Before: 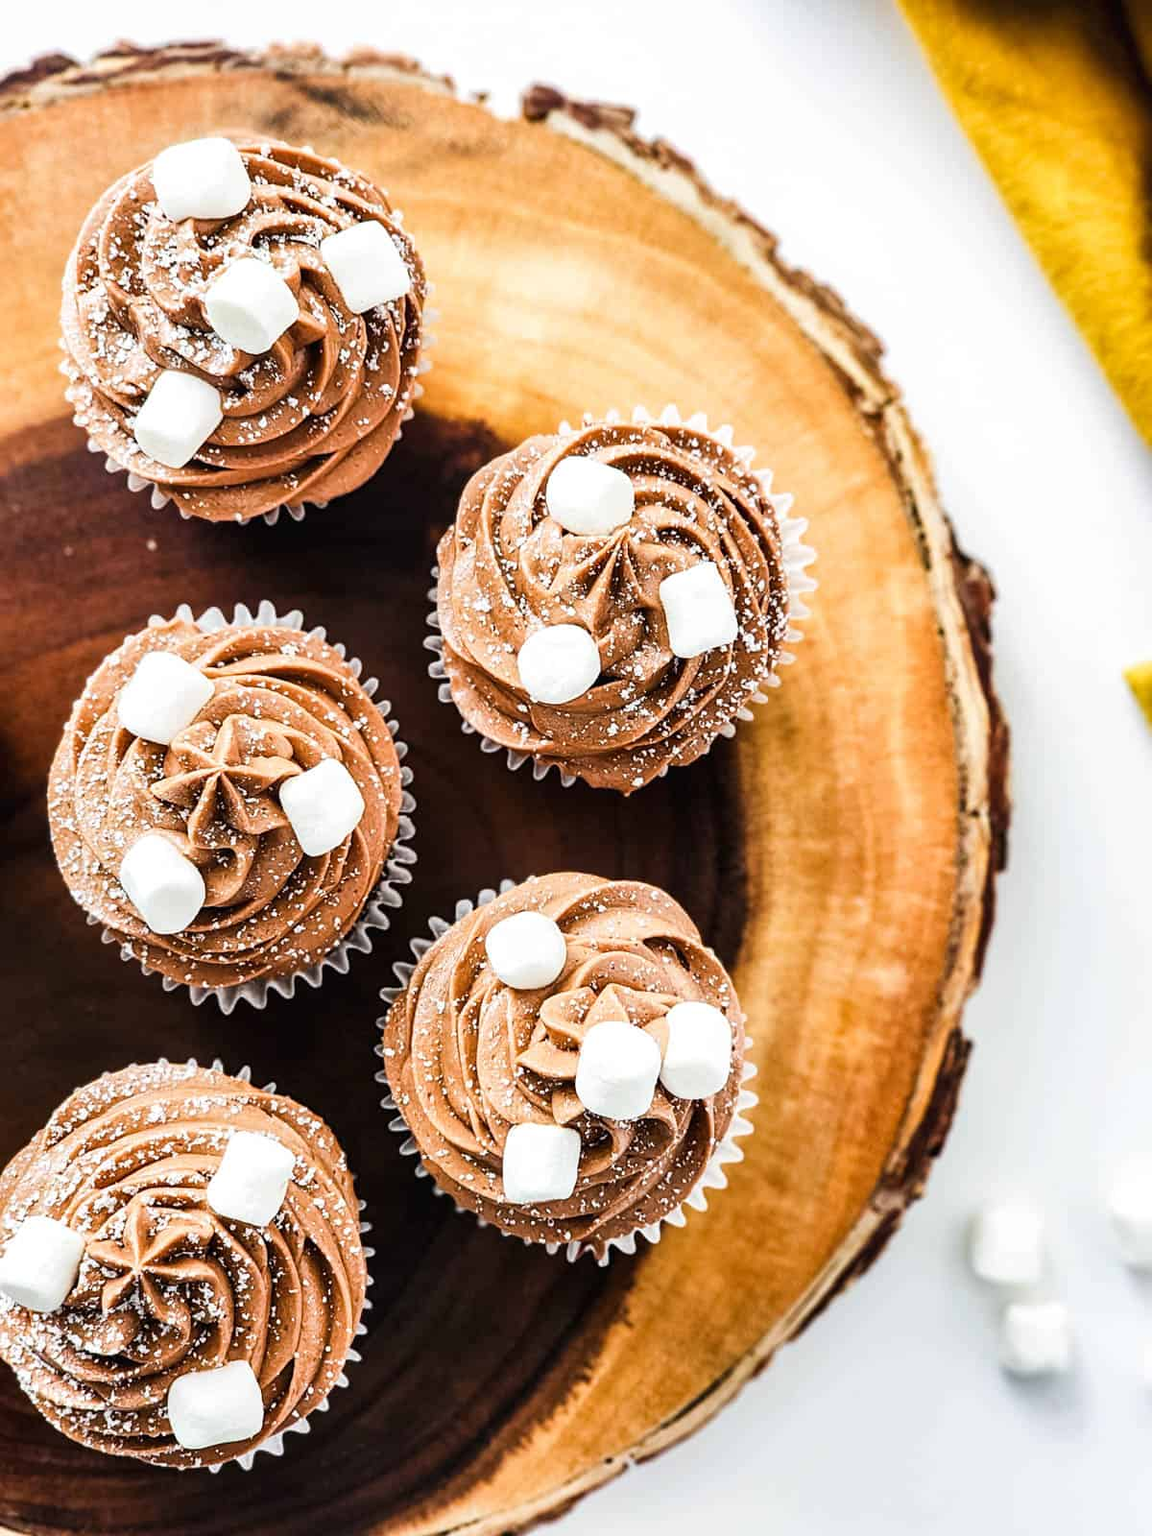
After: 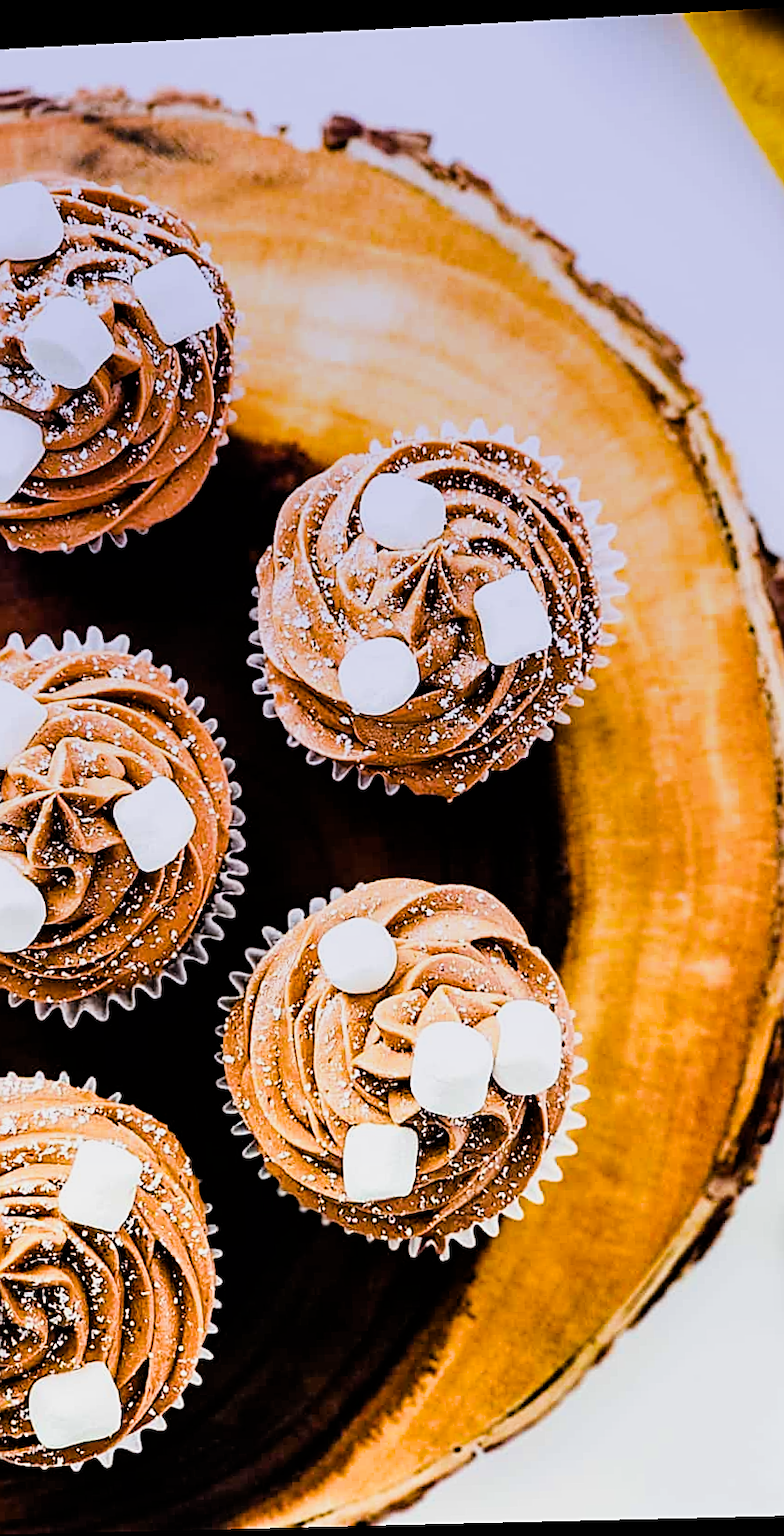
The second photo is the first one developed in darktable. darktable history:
sharpen: amount 0.6
rotate and perspective: rotation -2.22°, lens shift (horizontal) -0.022, automatic cropping off
filmic rgb: black relative exposure -5 EV, hardness 2.88, contrast 1.2, highlights saturation mix -30%
crop and rotate: left 15.546%, right 17.787%
color balance rgb: perceptual saturation grading › global saturation 36%, perceptual brilliance grading › global brilliance 10%, global vibrance 20%
graduated density: hue 238.83°, saturation 50%
